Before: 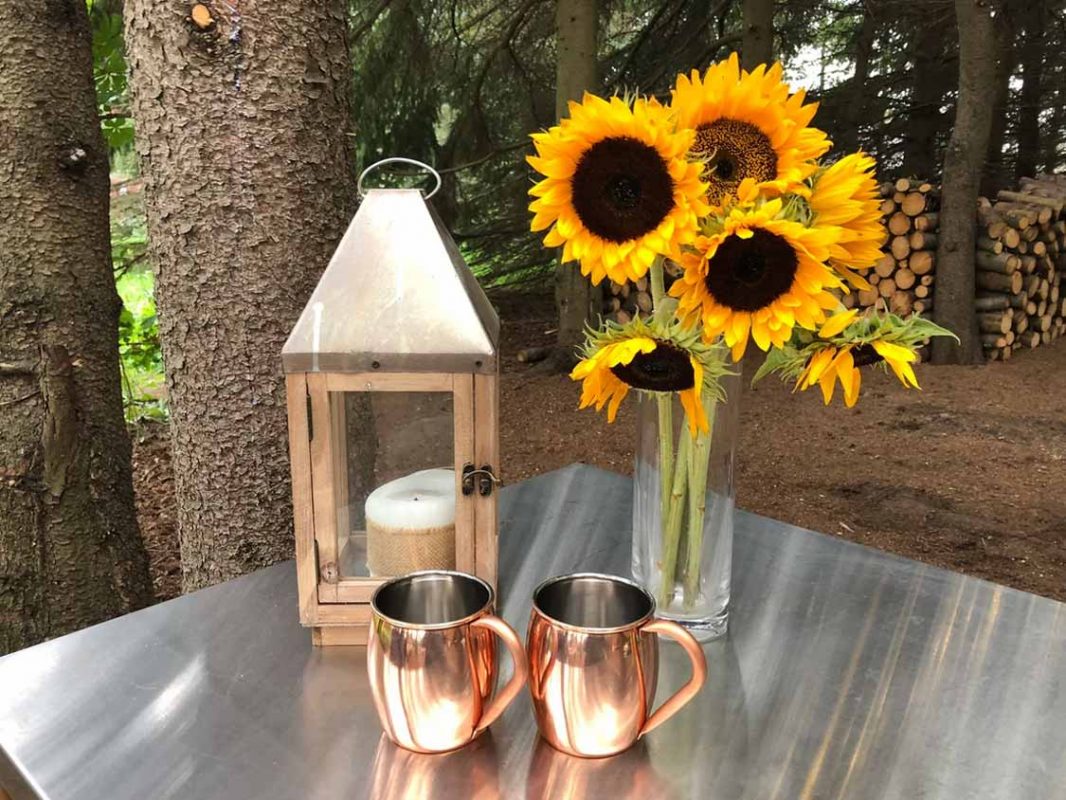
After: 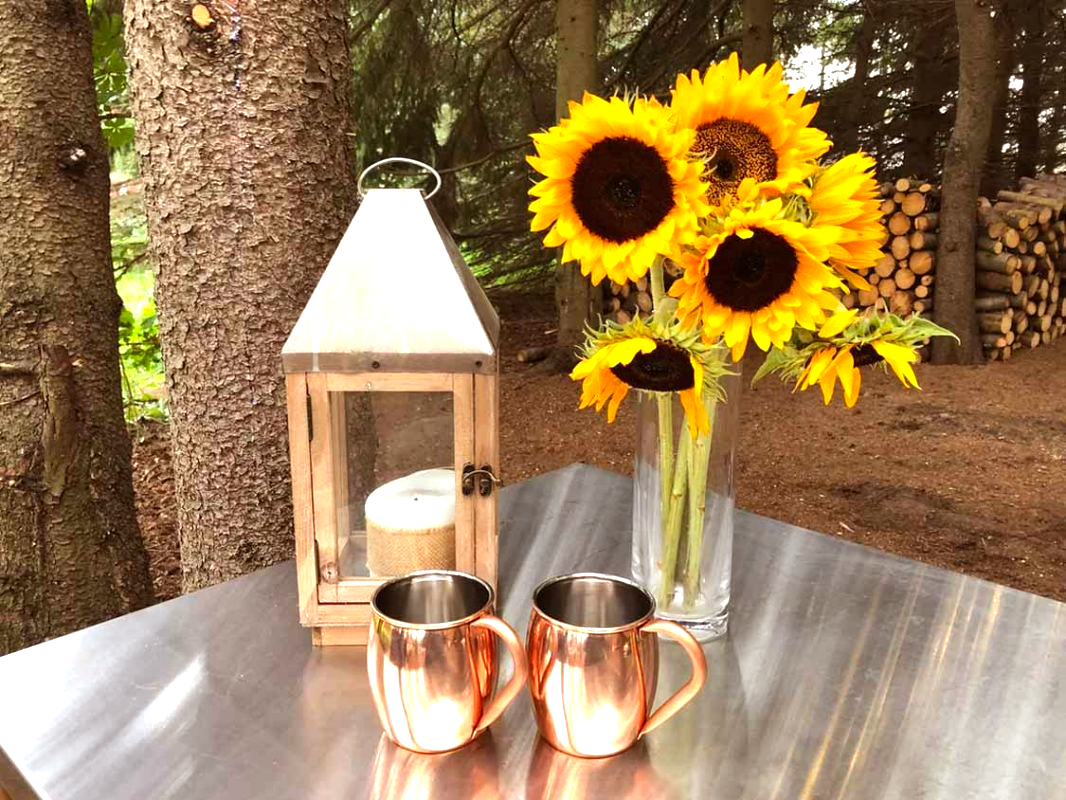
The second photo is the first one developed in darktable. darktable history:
exposure: black level correction 0, exposure 0.7 EV, compensate exposure bias true, compensate highlight preservation false
rgb levels: mode RGB, independent channels, levels [[0, 0.5, 1], [0, 0.521, 1], [0, 0.536, 1]]
